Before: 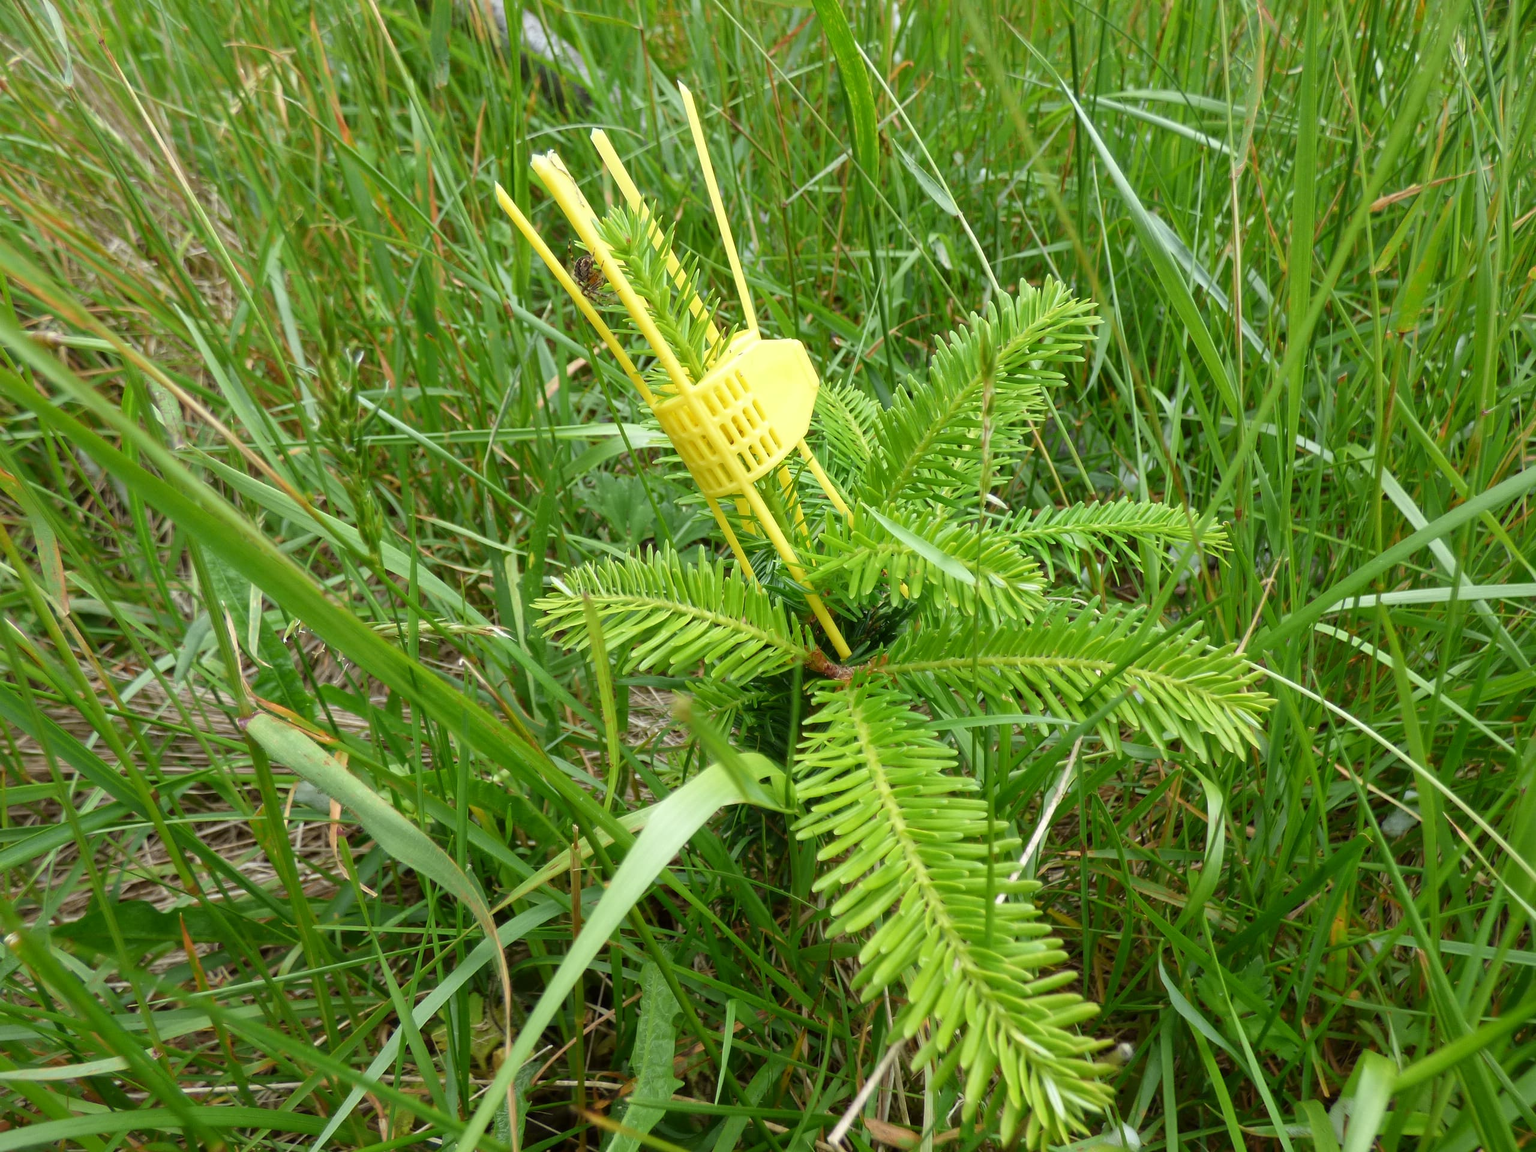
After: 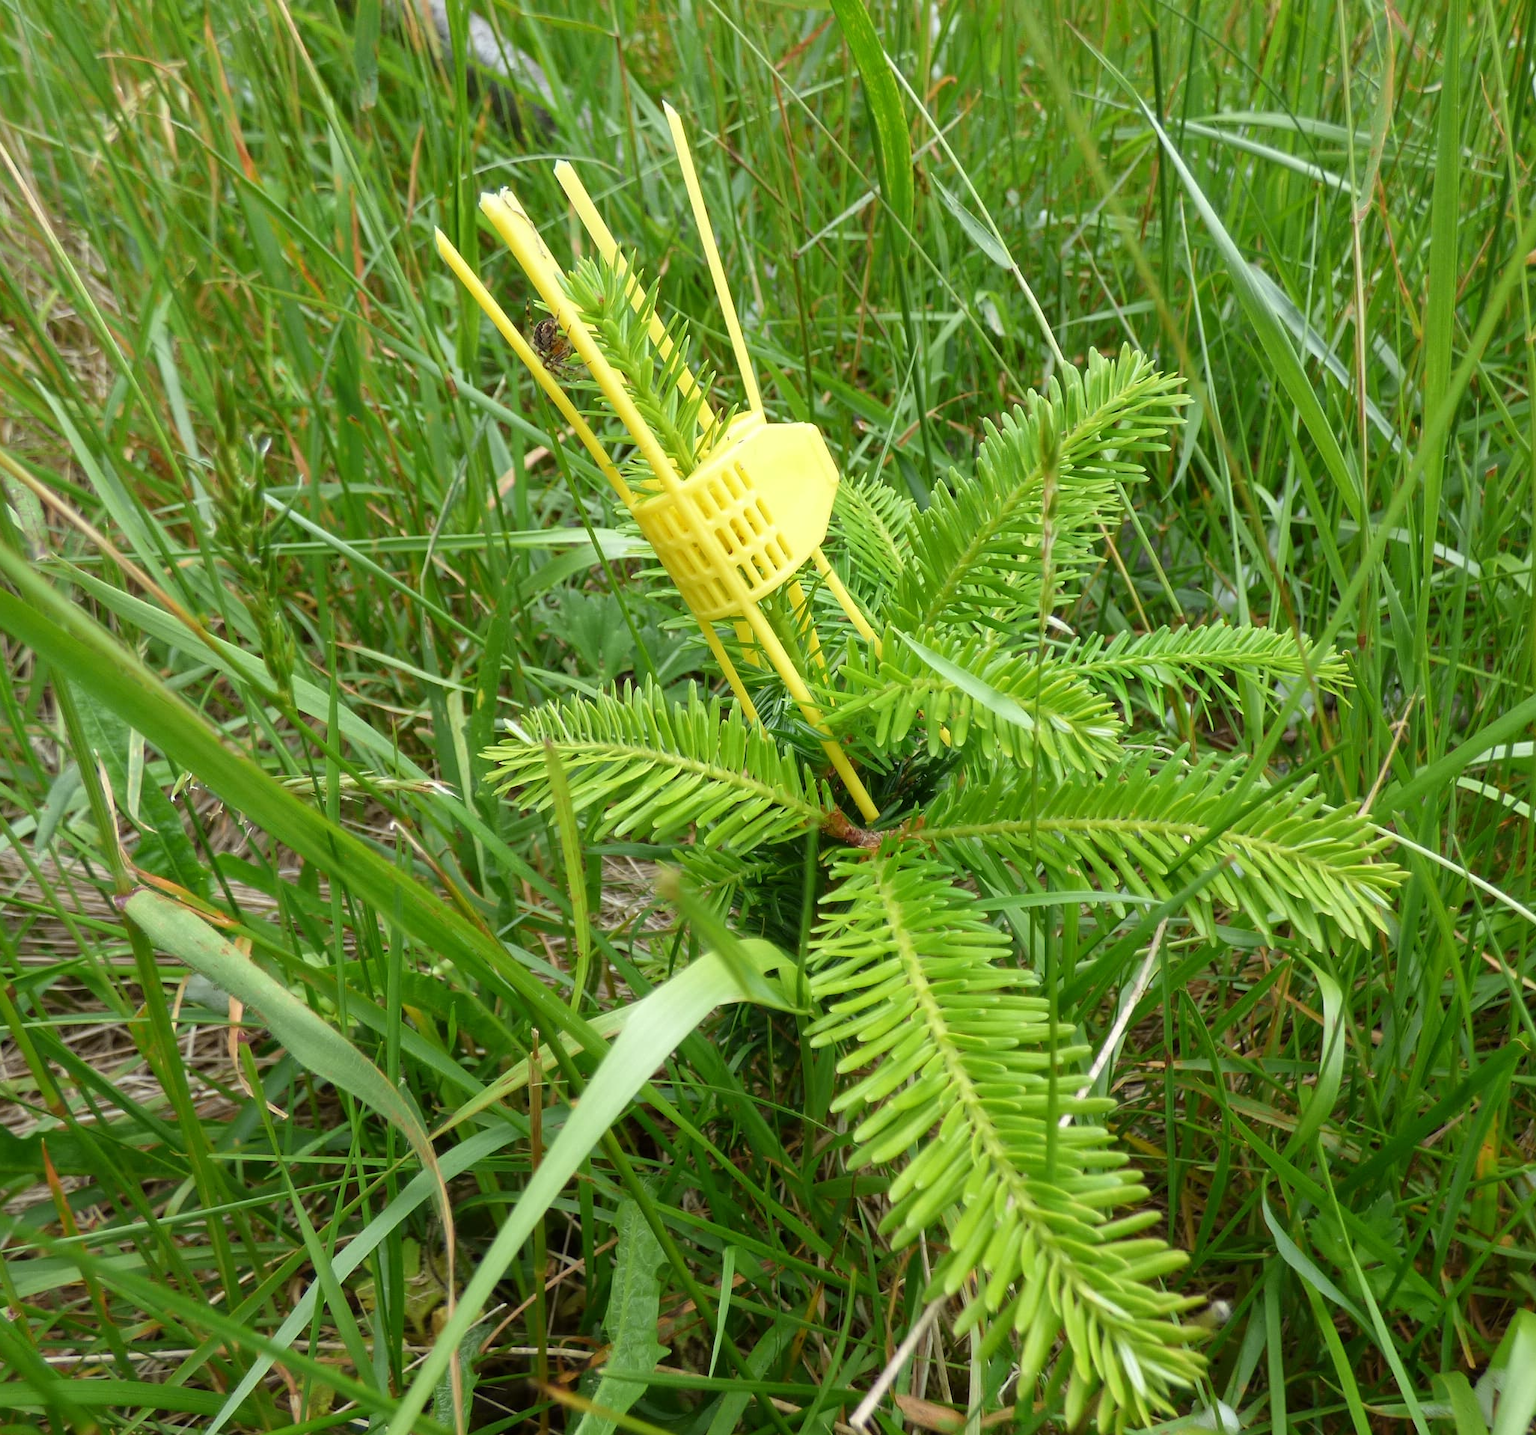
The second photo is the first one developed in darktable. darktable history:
crop and rotate: left 9.541%, right 10.23%
